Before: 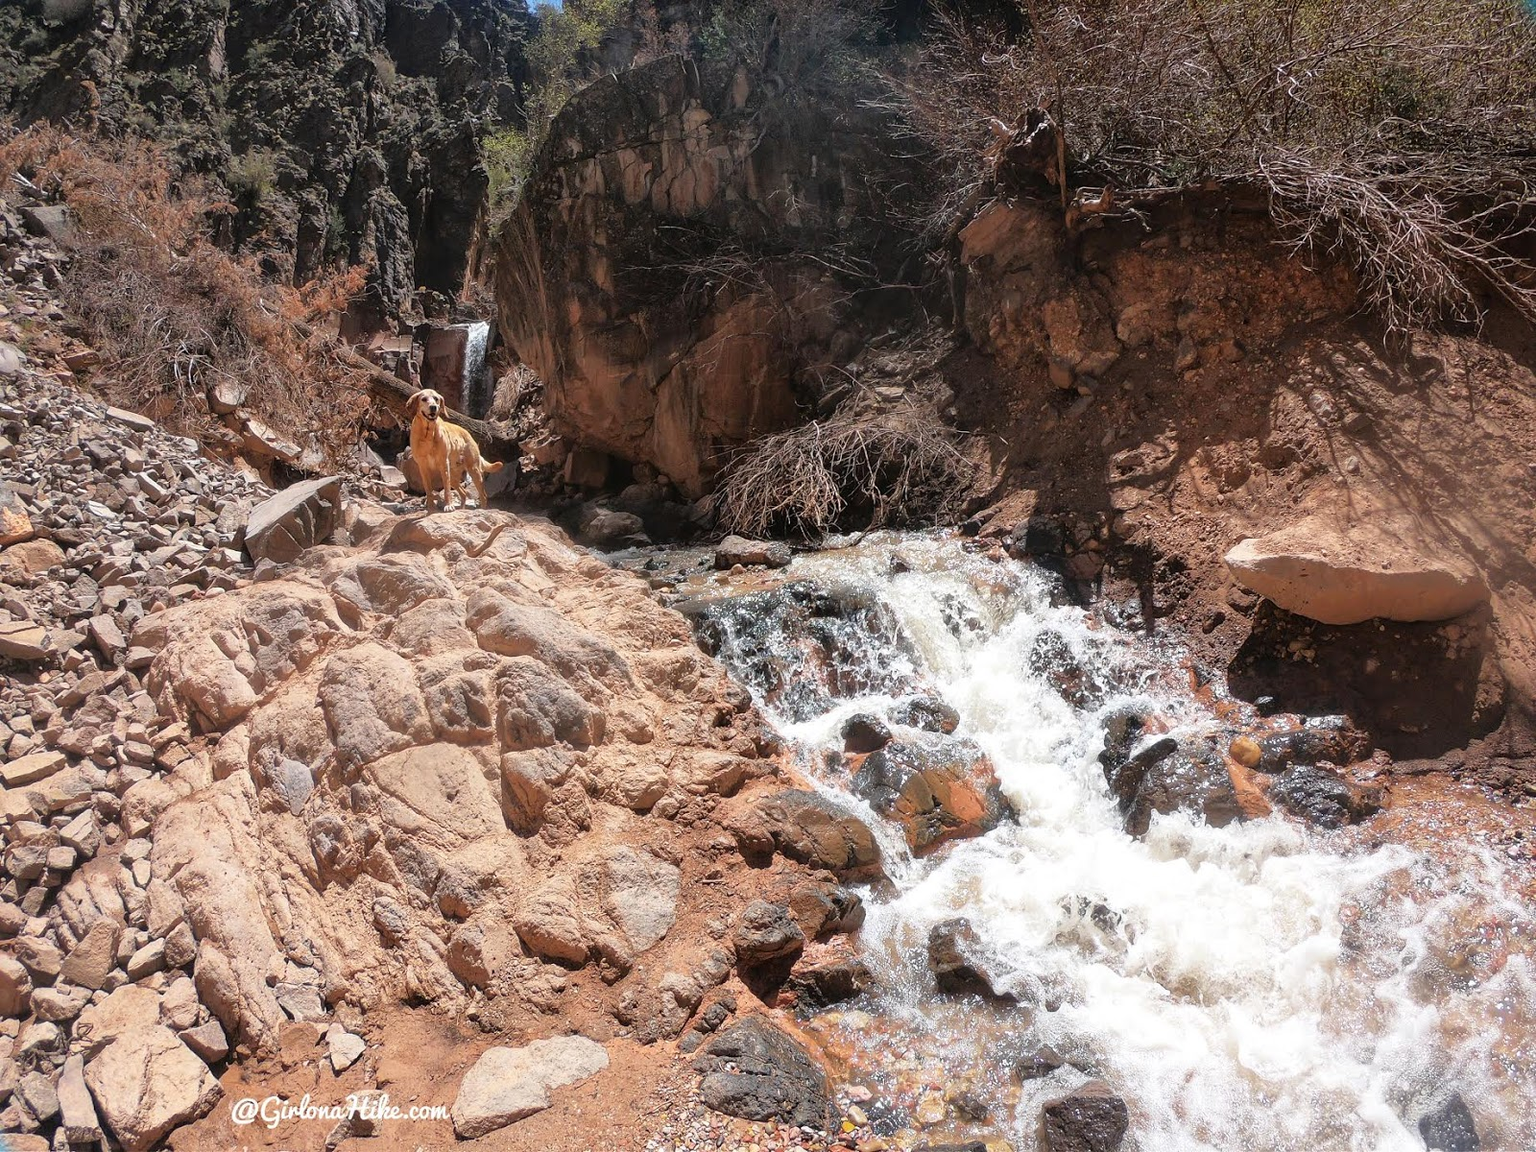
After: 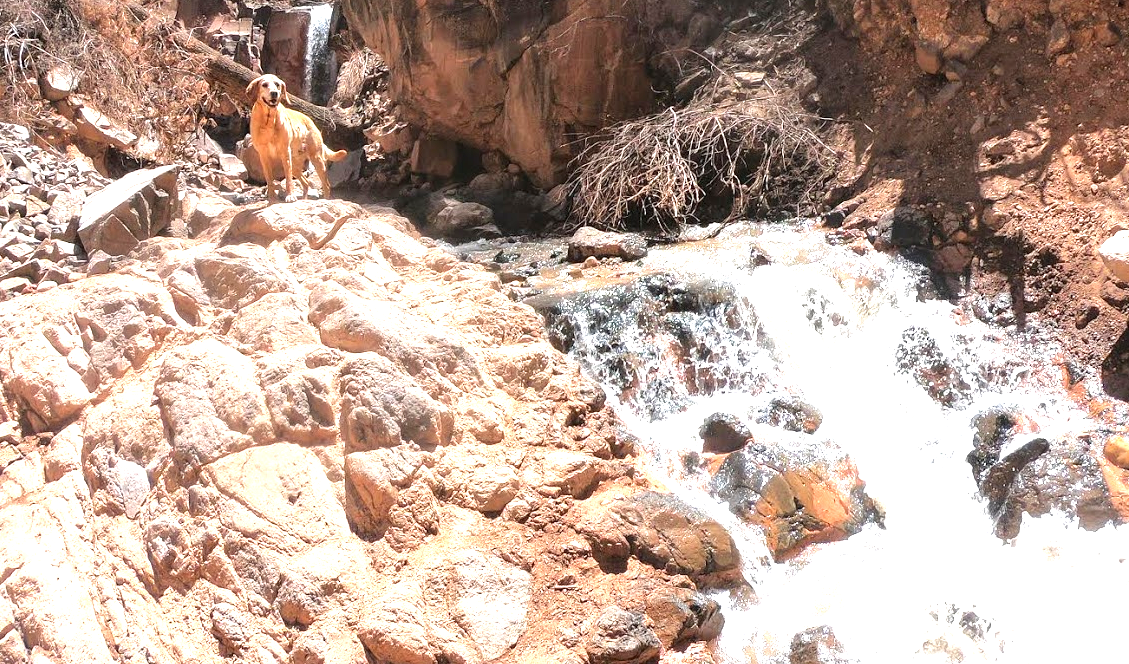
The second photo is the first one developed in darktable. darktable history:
crop: left 11.123%, top 27.61%, right 18.3%, bottom 17.034%
exposure: black level correction 0, exposure 1.2 EV, compensate exposure bias true, compensate highlight preservation false
